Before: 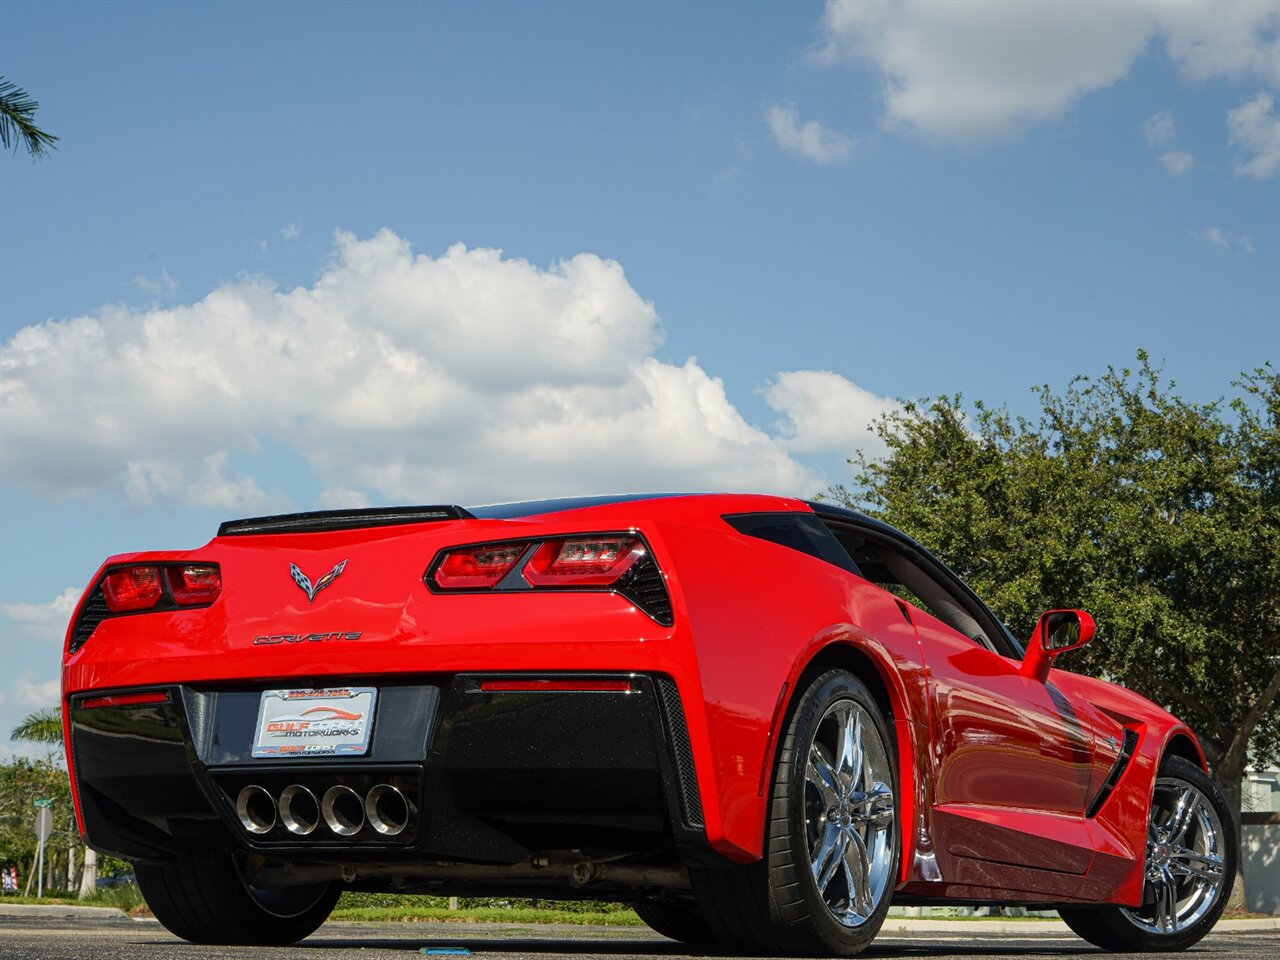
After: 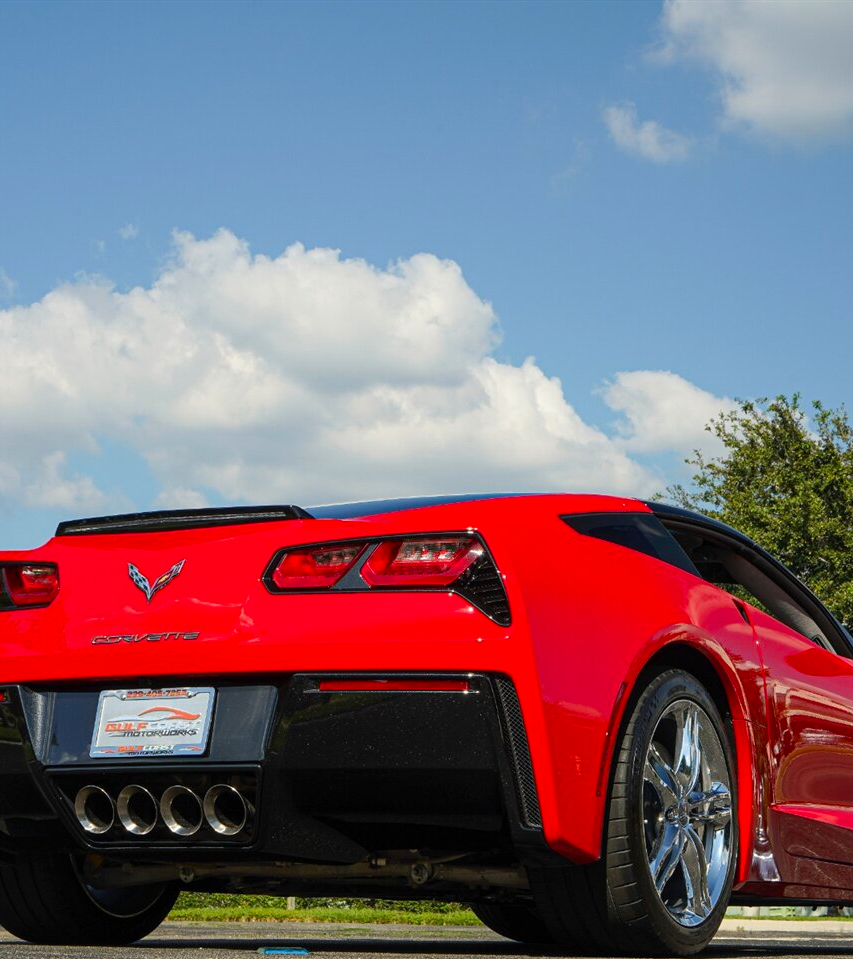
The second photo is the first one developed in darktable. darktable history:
crop and rotate: left 12.673%, right 20.66%
contrast brightness saturation: saturation 0.18
